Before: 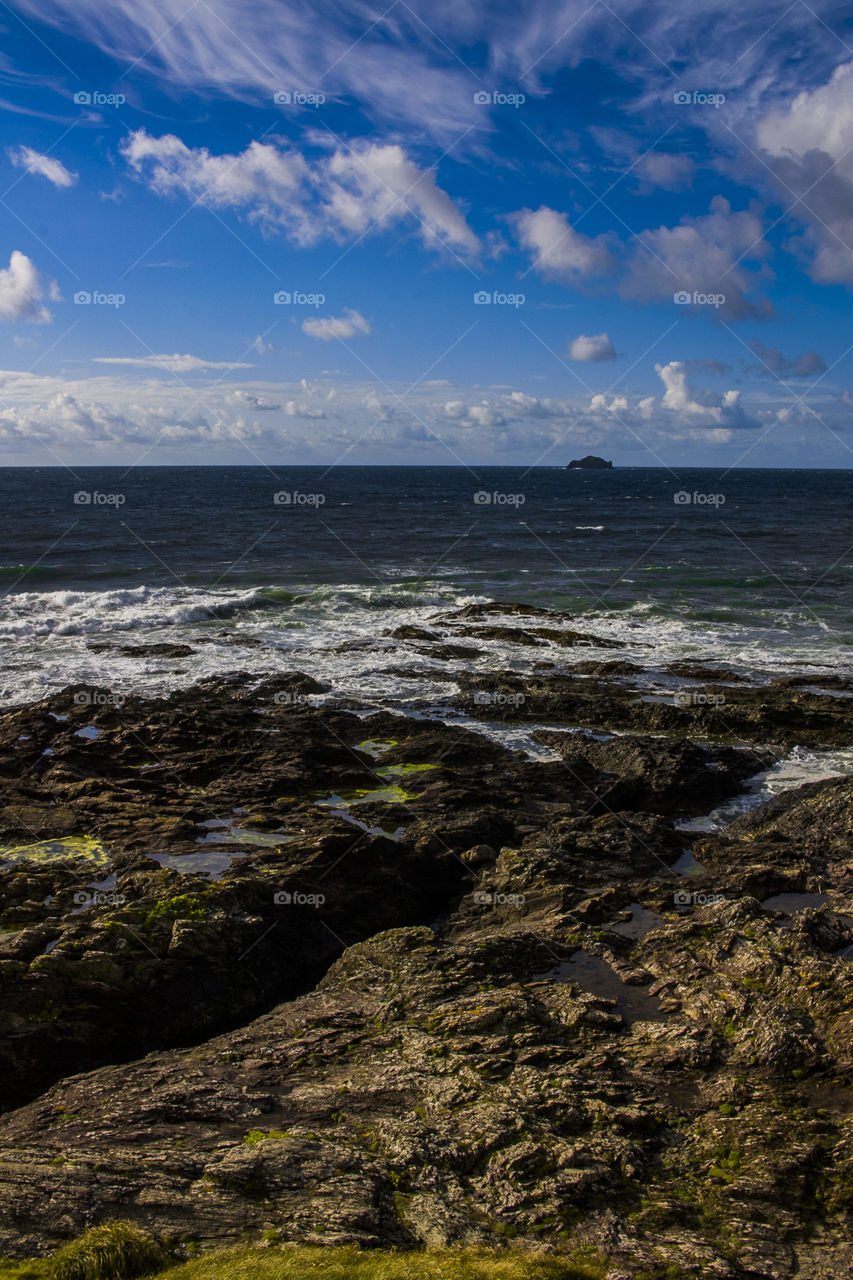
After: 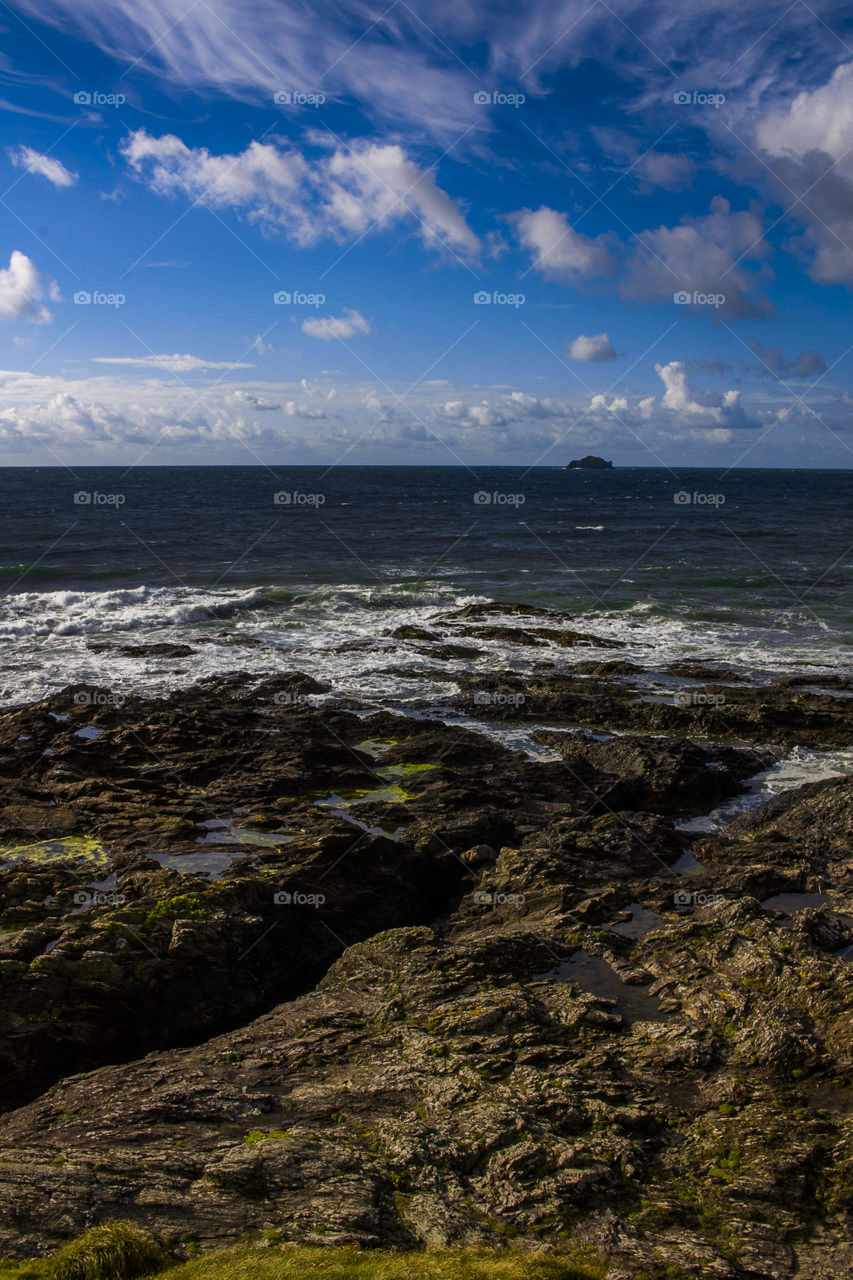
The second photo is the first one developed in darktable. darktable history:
tone equalizer: -8 EV 0 EV, -7 EV 0.002 EV, -6 EV -0.003 EV, -5 EV -0.016 EV, -4 EV -0.078 EV, -3 EV -0.209 EV, -2 EV -0.284 EV, -1 EV 0.079 EV, +0 EV 0.302 EV
